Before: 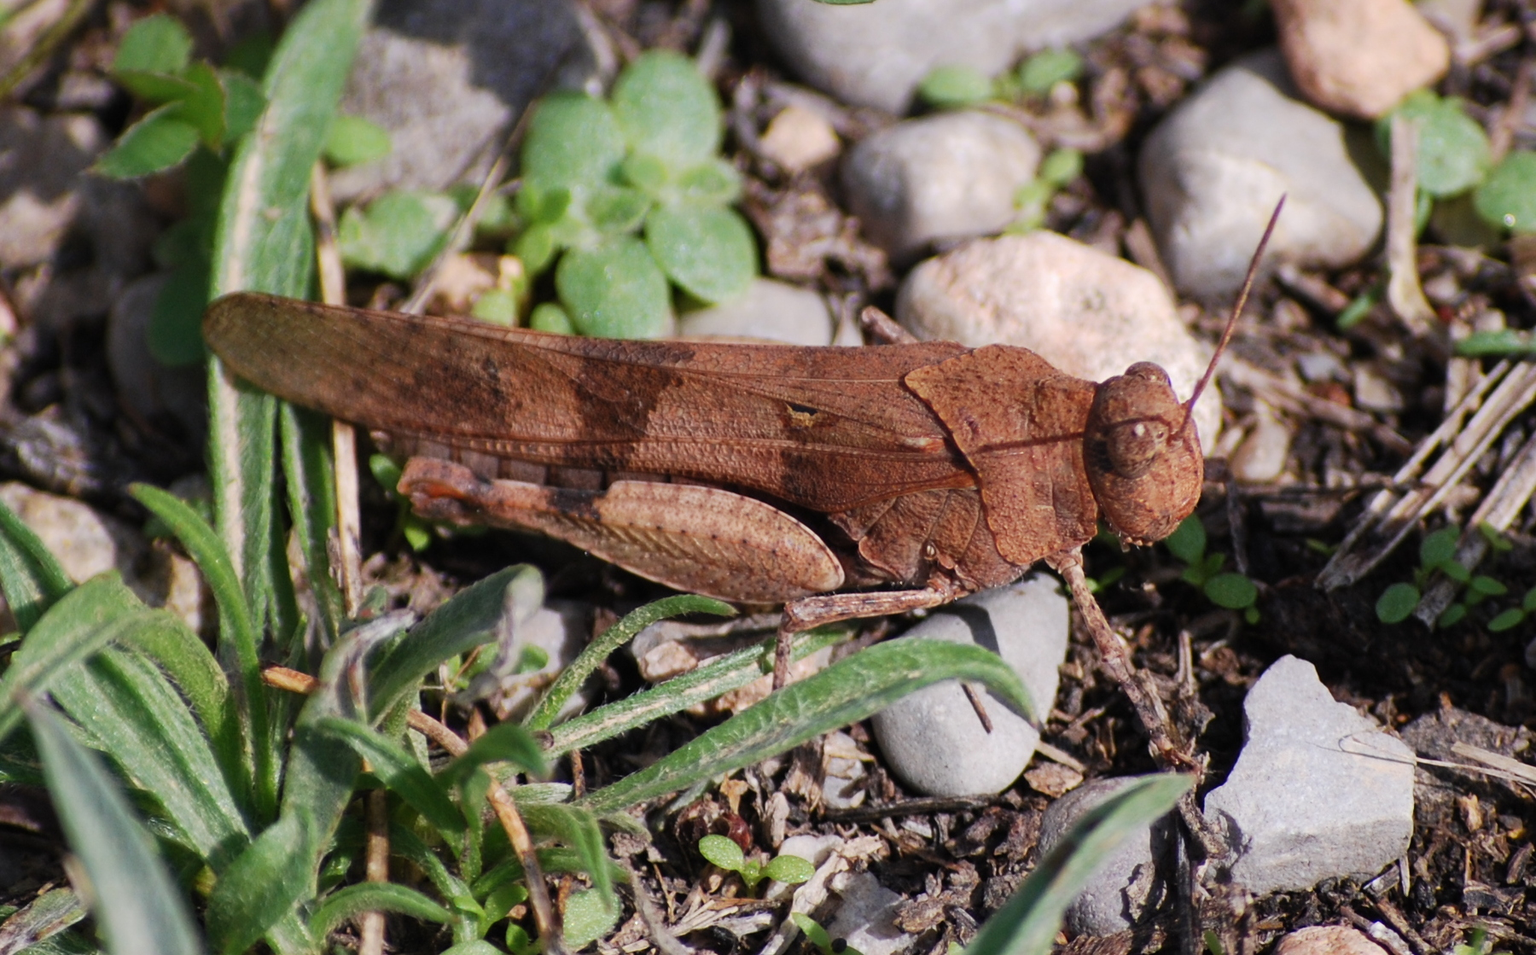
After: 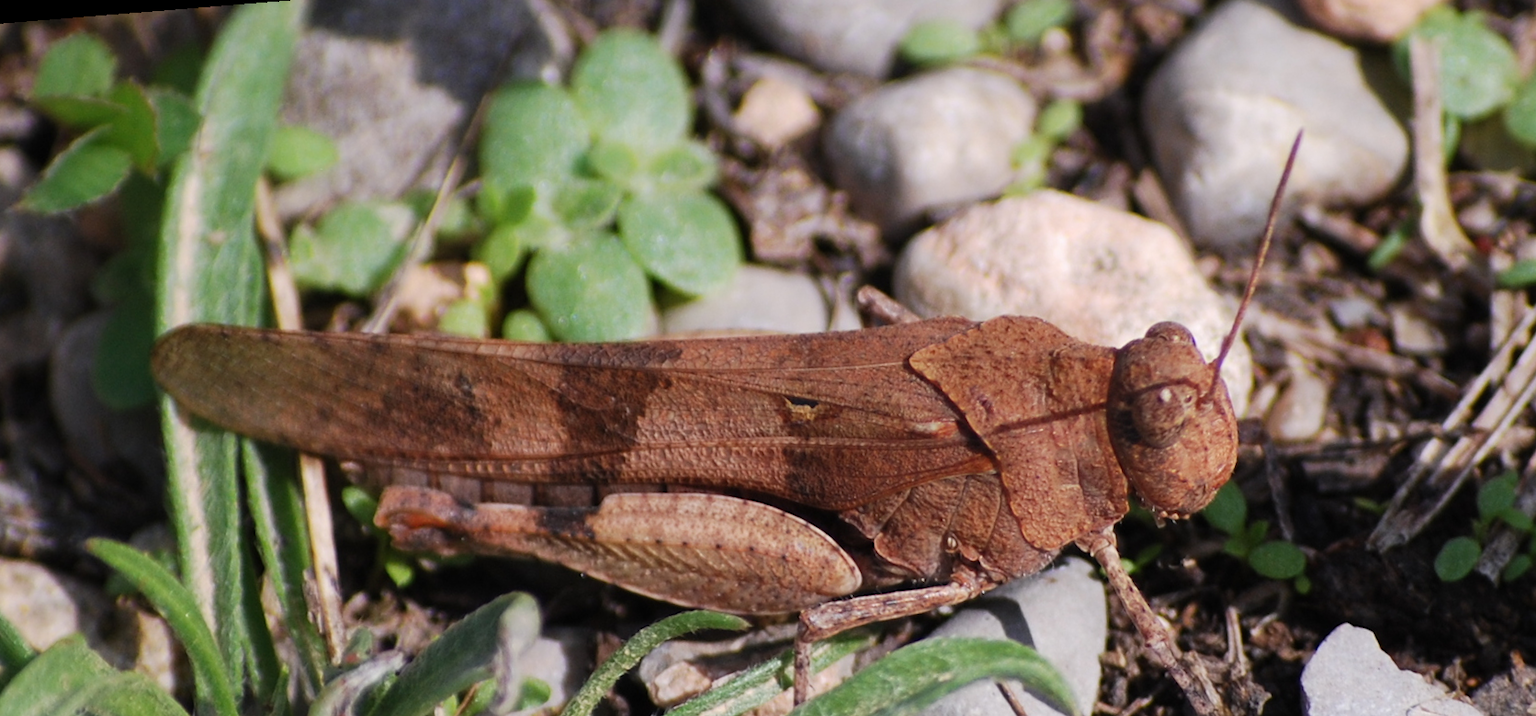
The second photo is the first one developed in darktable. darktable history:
rotate and perspective: rotation -4.57°, crop left 0.054, crop right 0.944, crop top 0.087, crop bottom 0.914
crop: bottom 24.967%
